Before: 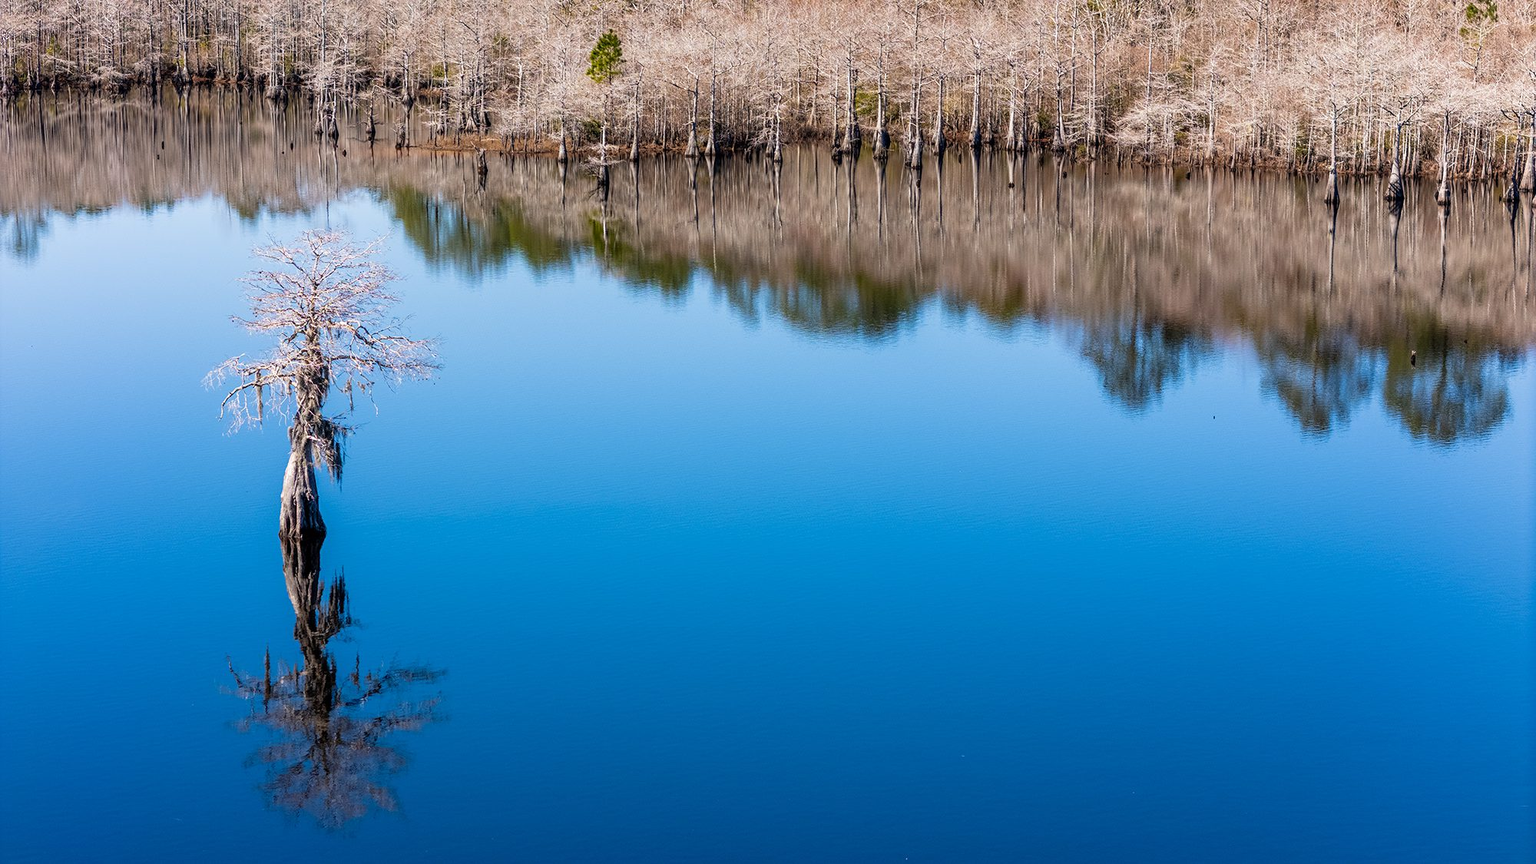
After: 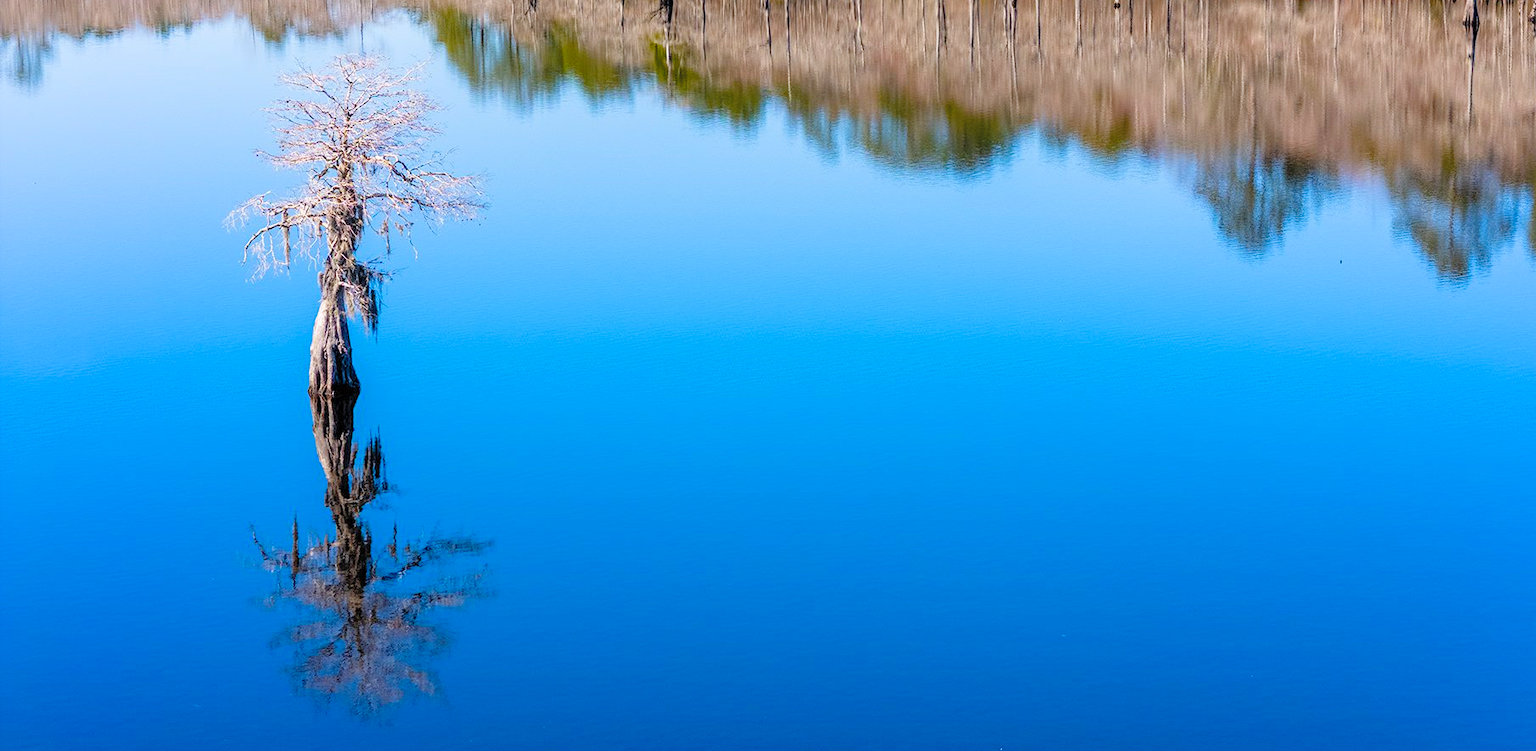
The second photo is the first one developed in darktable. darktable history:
contrast brightness saturation: brightness 0.15
crop: top 20.916%, right 9.437%, bottom 0.316%
color balance rgb: perceptual saturation grading › global saturation 35%, perceptual saturation grading › highlights -30%, perceptual saturation grading › shadows 35%, perceptual brilliance grading › global brilliance 3%, perceptual brilliance grading › highlights -3%, perceptual brilliance grading › shadows 3%
